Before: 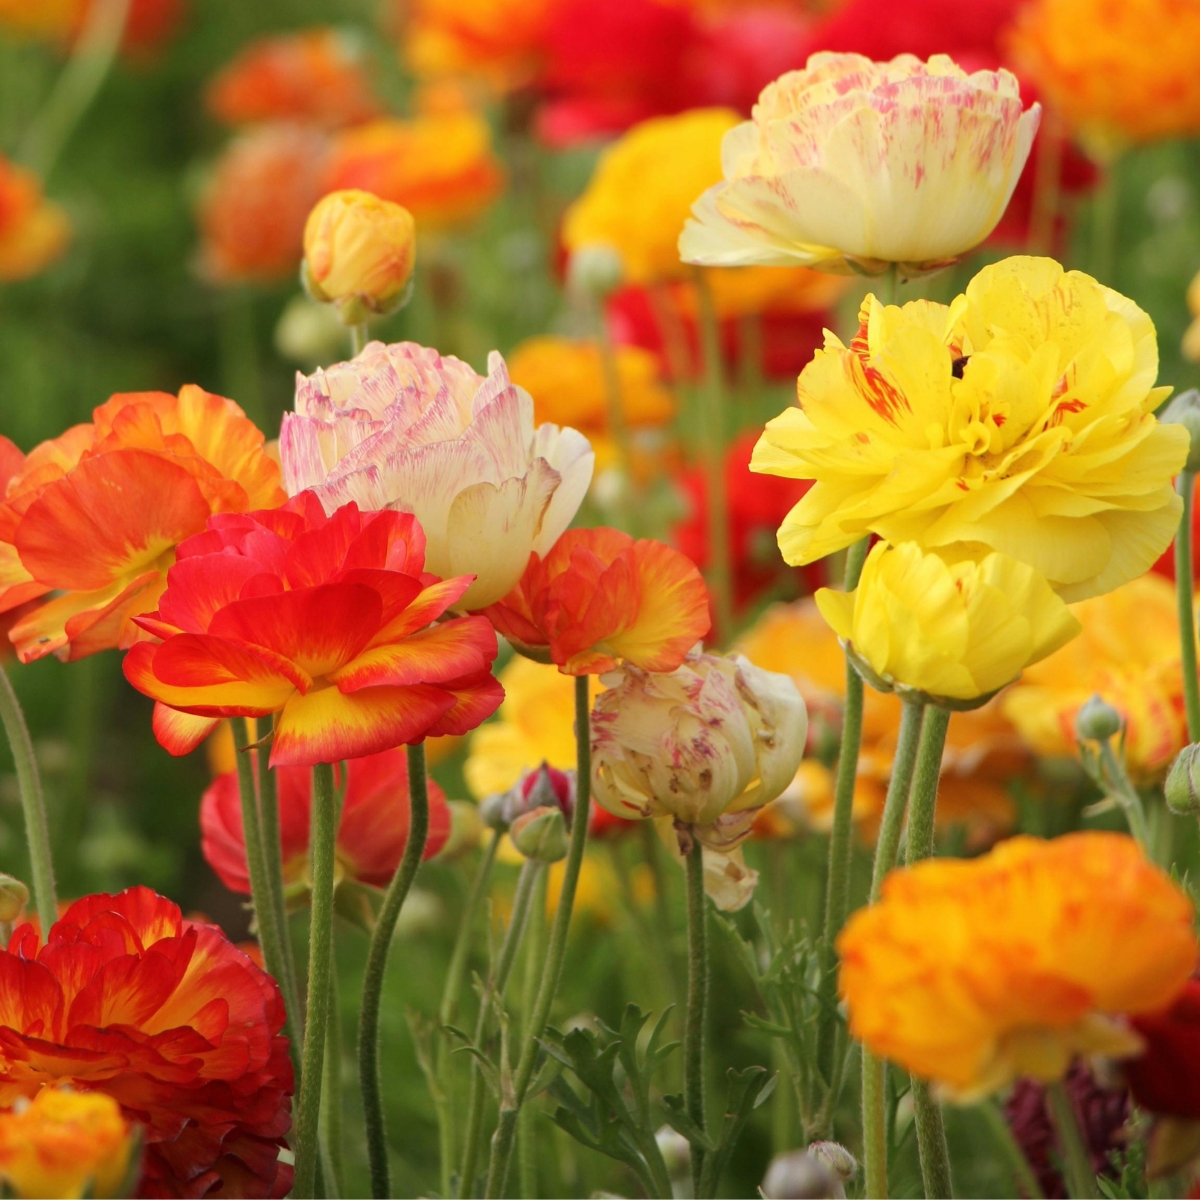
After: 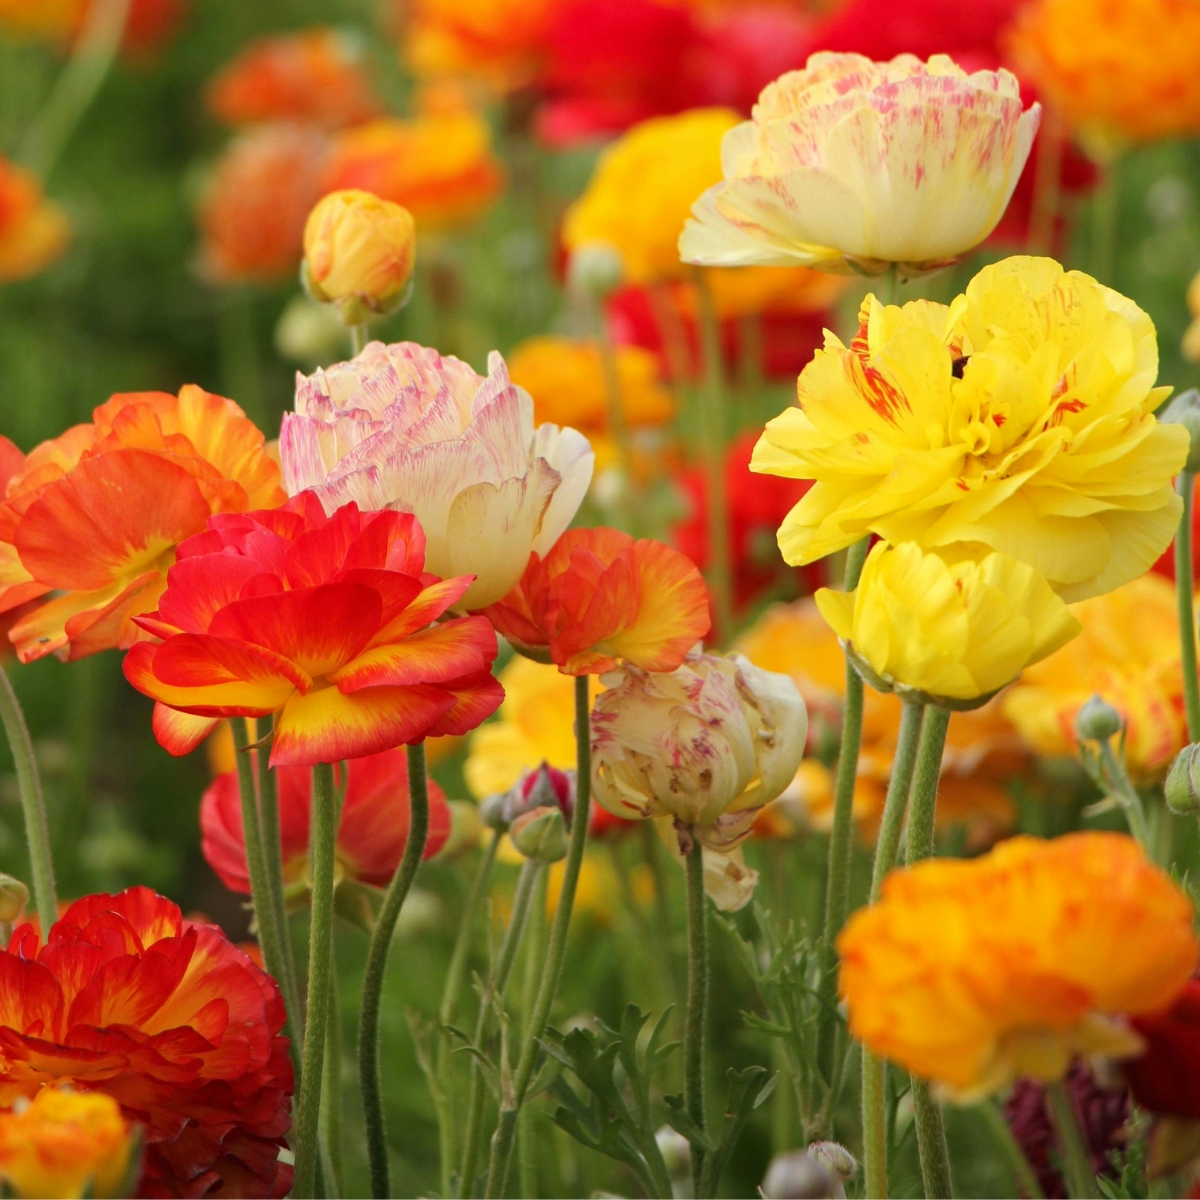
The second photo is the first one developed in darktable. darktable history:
haze removal: strength 0.088, adaptive false
exposure: compensate highlight preservation false
